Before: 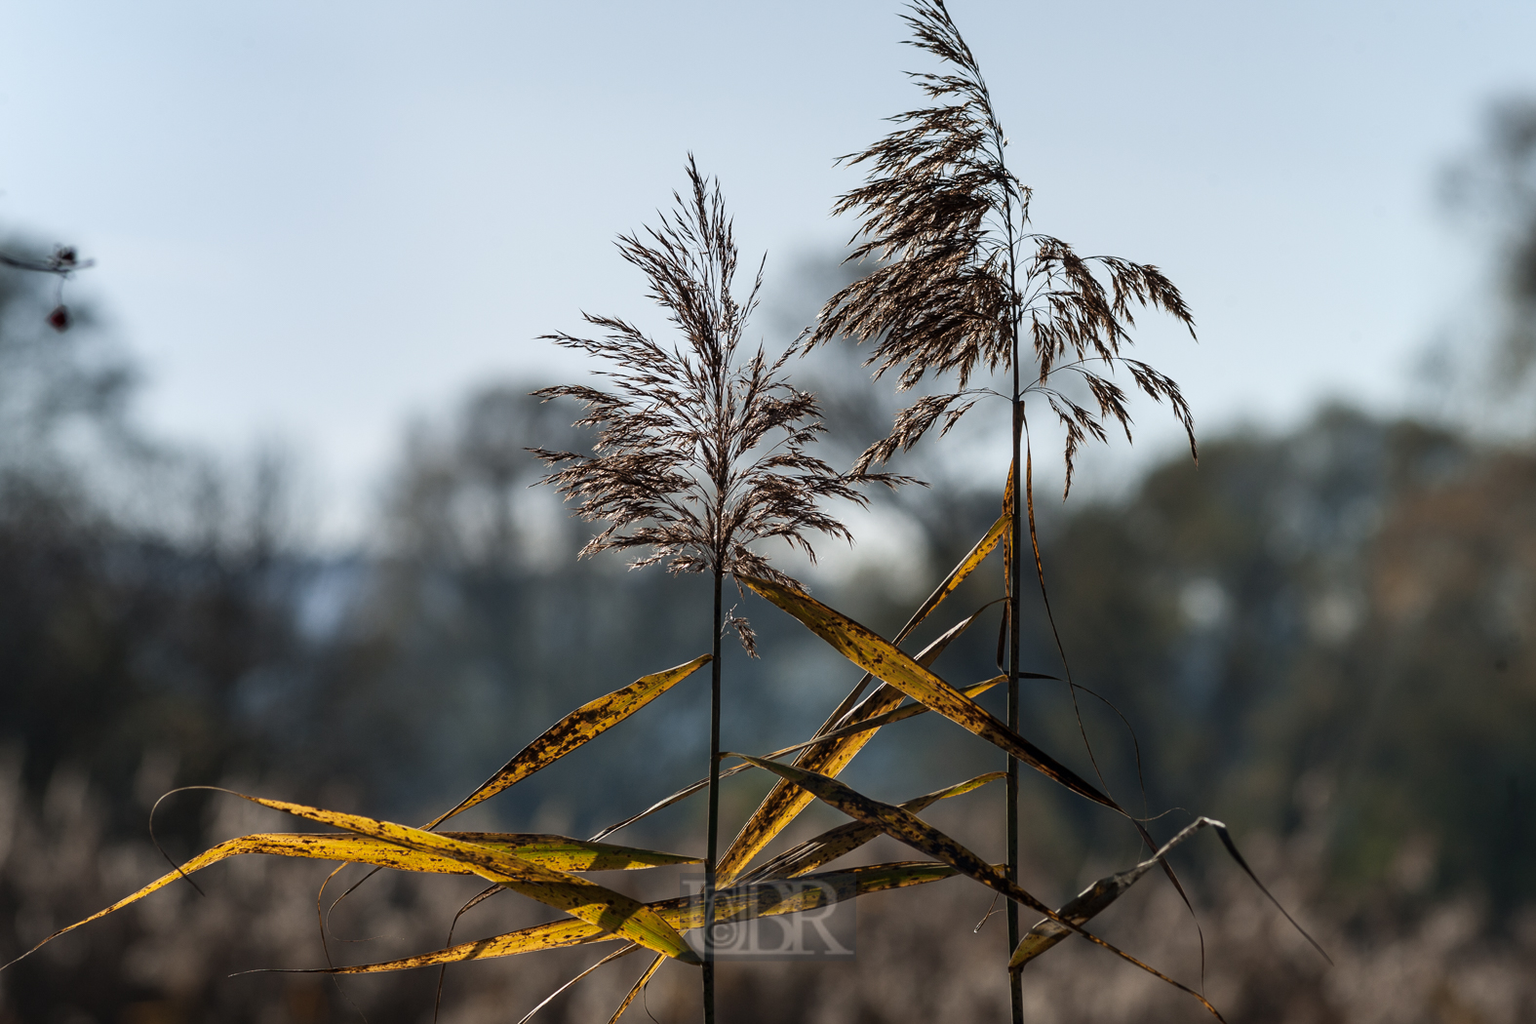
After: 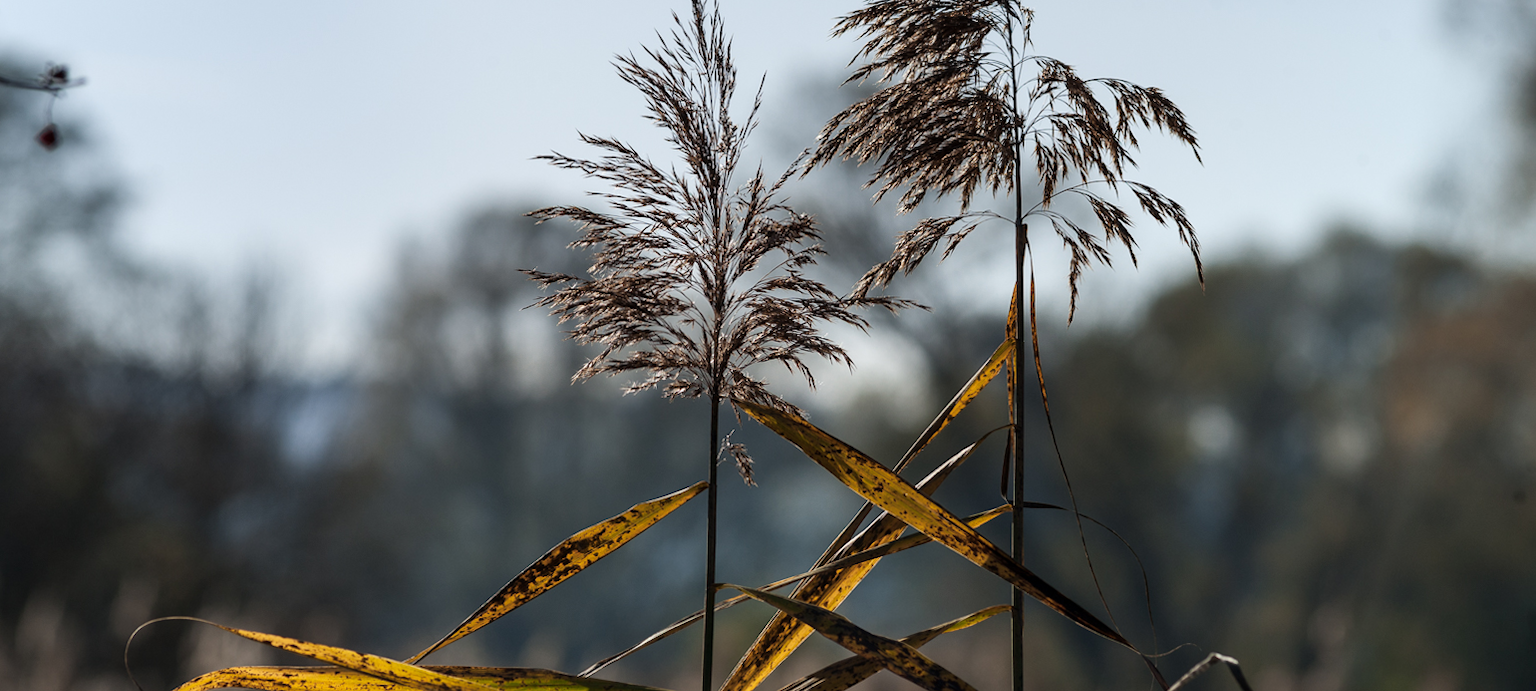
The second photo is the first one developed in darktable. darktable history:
crop: top 16.727%, bottom 16.727%
rotate and perspective: rotation 0.226°, lens shift (vertical) -0.042, crop left 0.023, crop right 0.982, crop top 0.006, crop bottom 0.994
